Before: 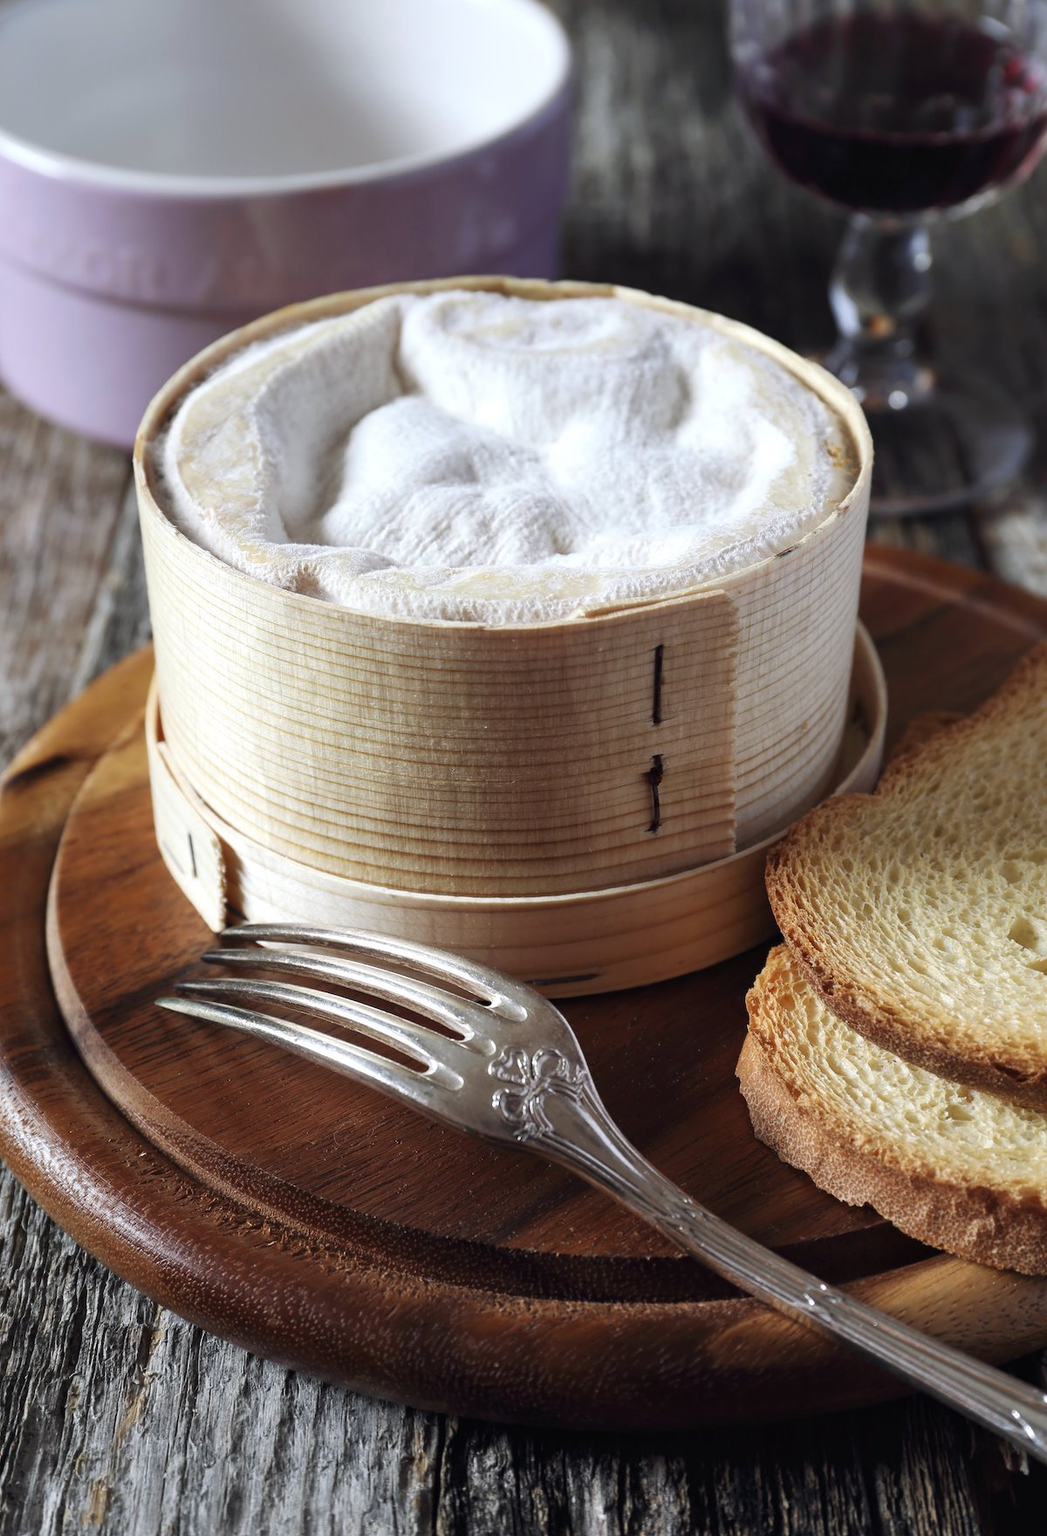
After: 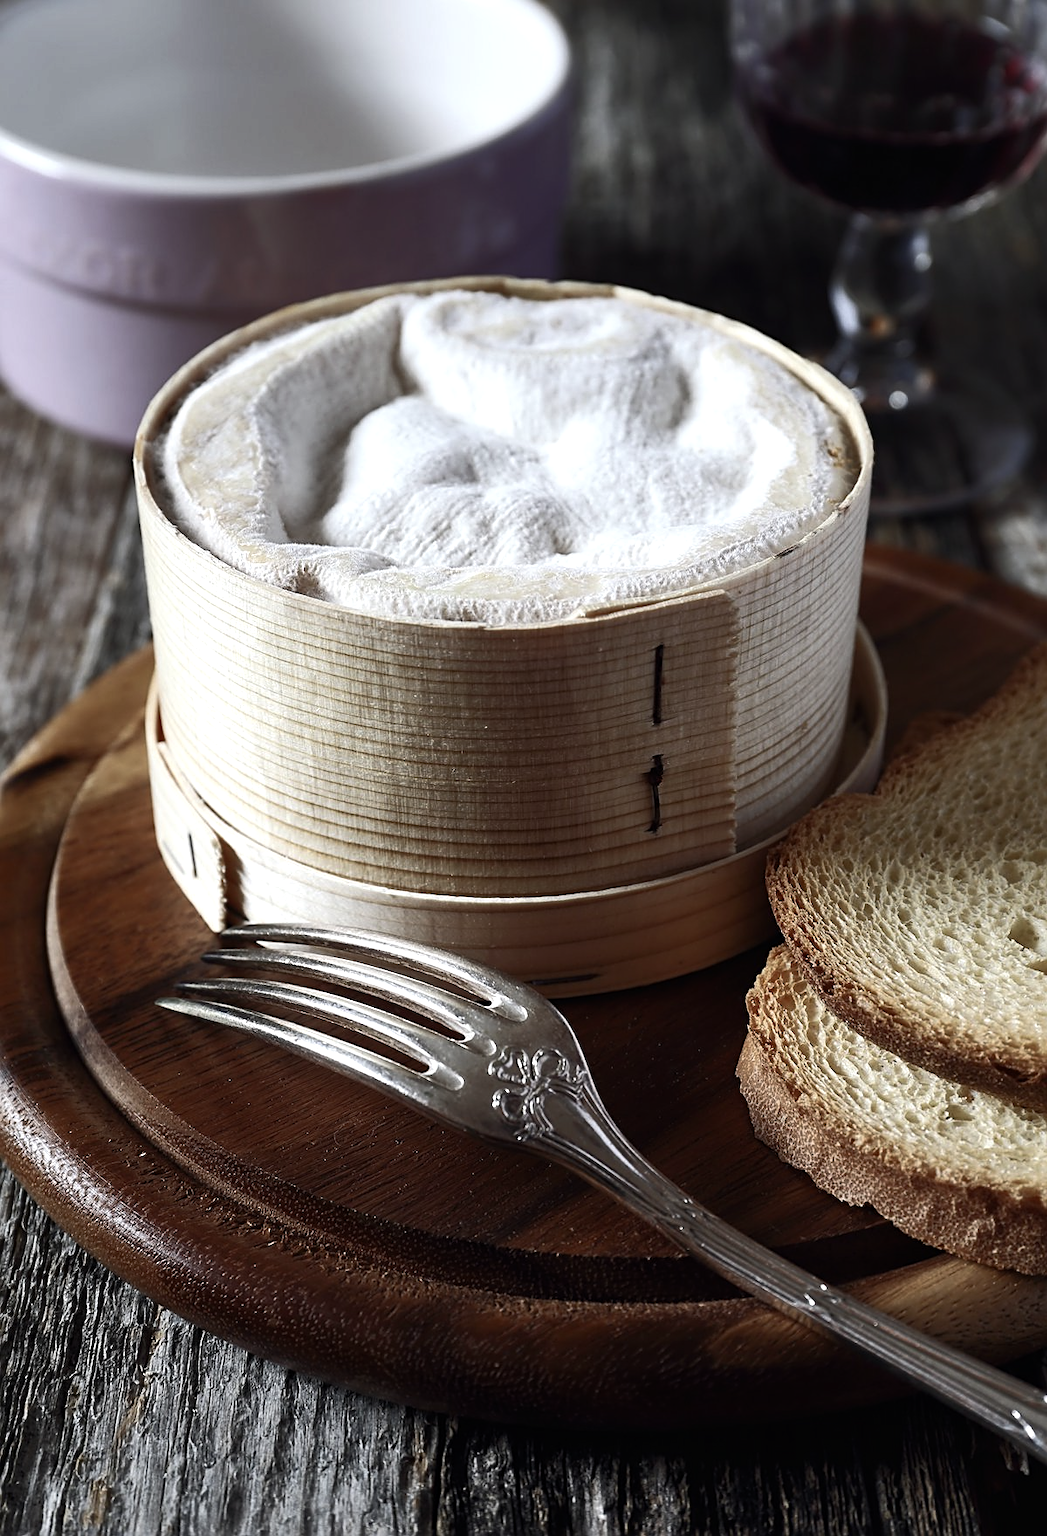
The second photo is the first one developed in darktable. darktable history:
sharpen: on, module defaults
color balance rgb: perceptual saturation grading › highlights -31.88%, perceptual saturation grading › mid-tones 5.8%, perceptual saturation grading › shadows 18.12%, perceptual brilliance grading › highlights 3.62%, perceptual brilliance grading › mid-tones -18.12%, perceptual brilliance grading › shadows -41.3%
